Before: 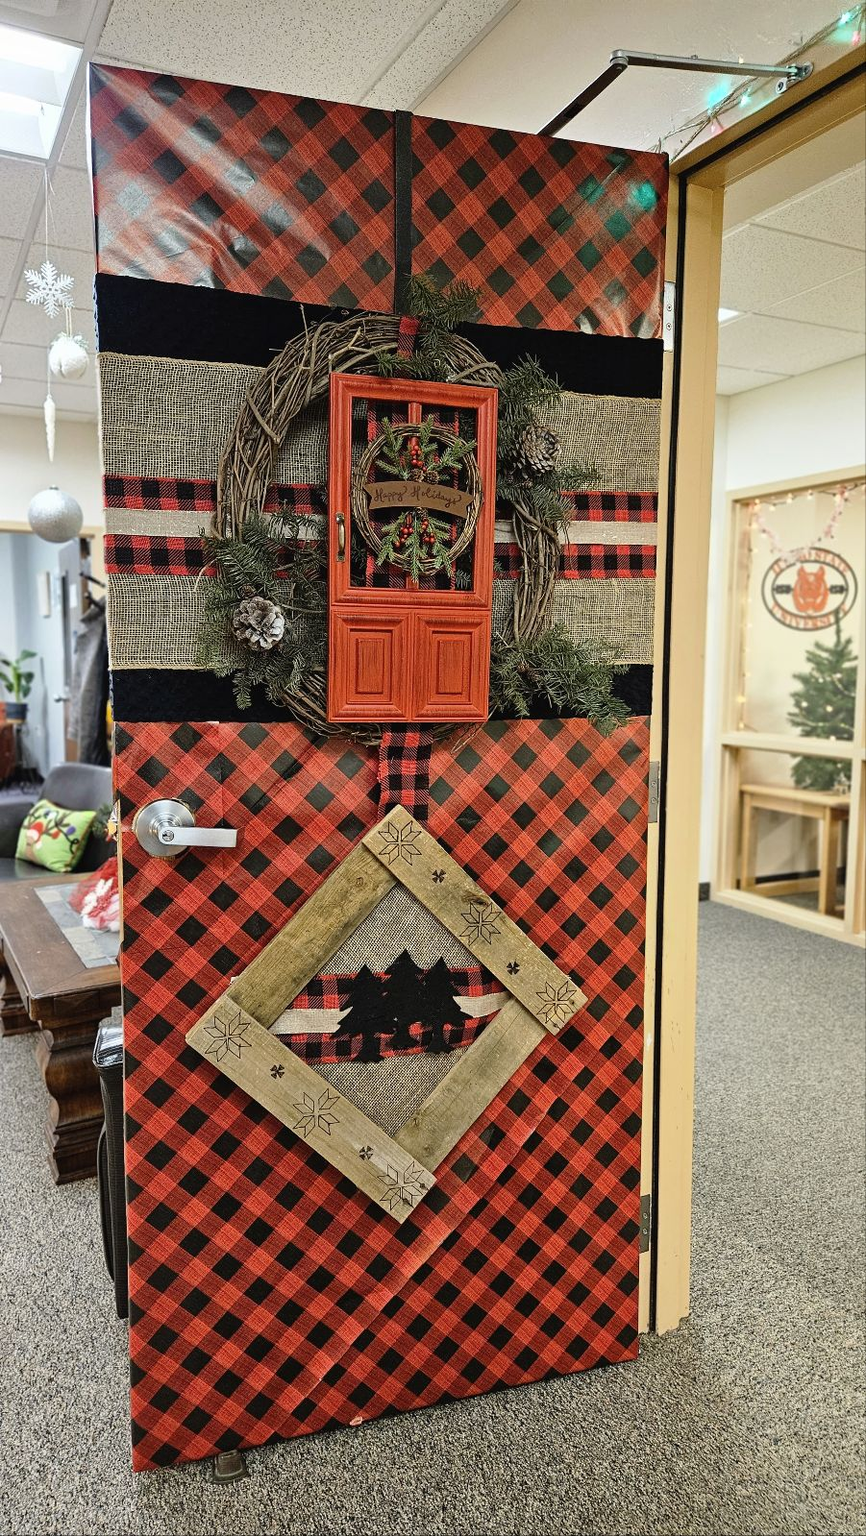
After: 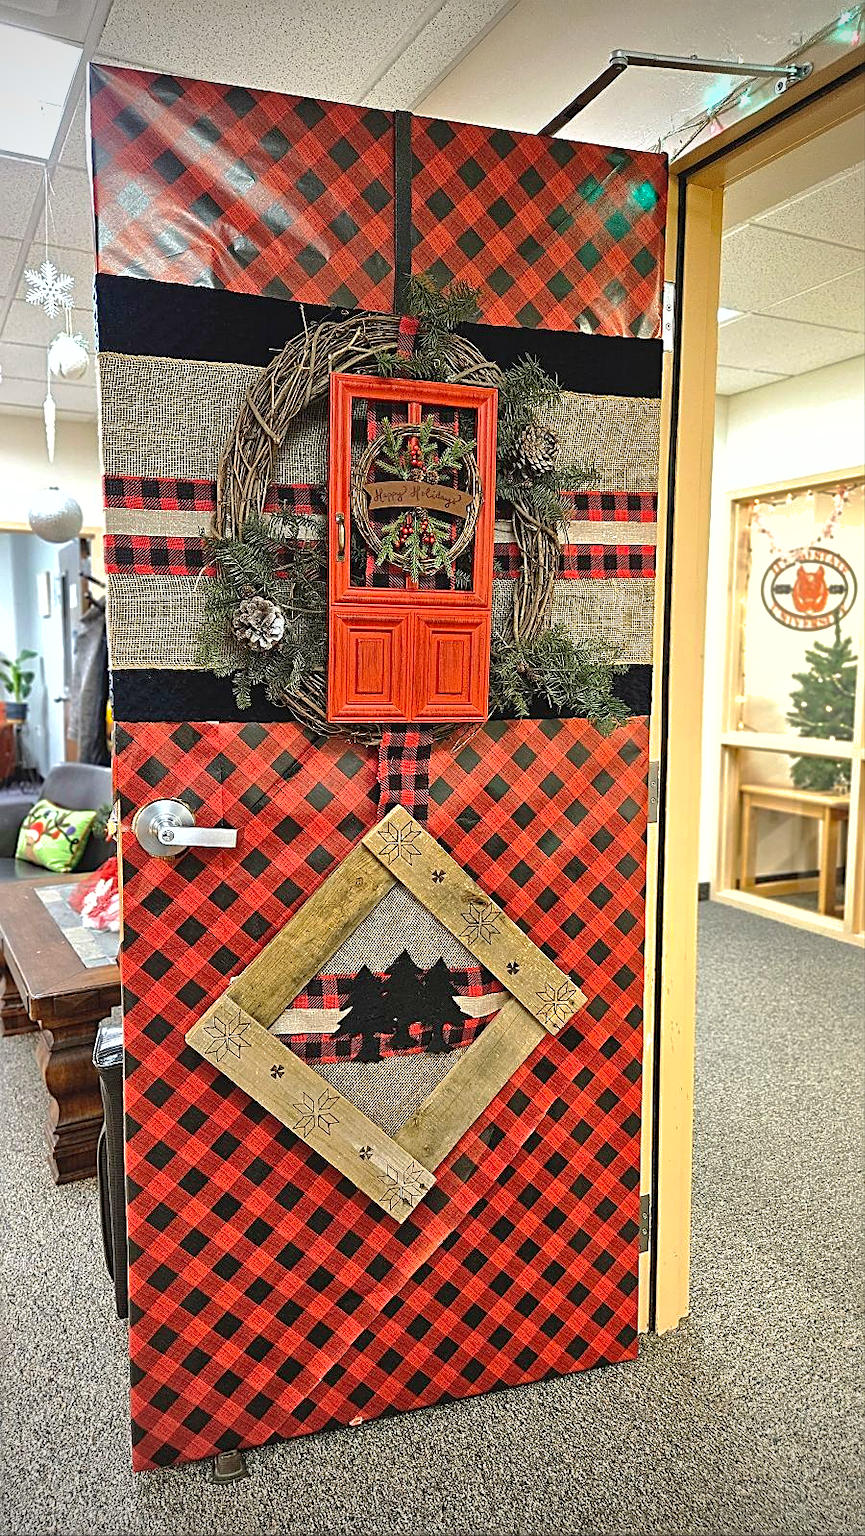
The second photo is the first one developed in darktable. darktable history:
sharpen: on, module defaults
vignetting: on, module defaults
shadows and highlights: on, module defaults
exposure: black level correction 0, exposure 0.5 EV, compensate exposure bias true, compensate highlight preservation false
